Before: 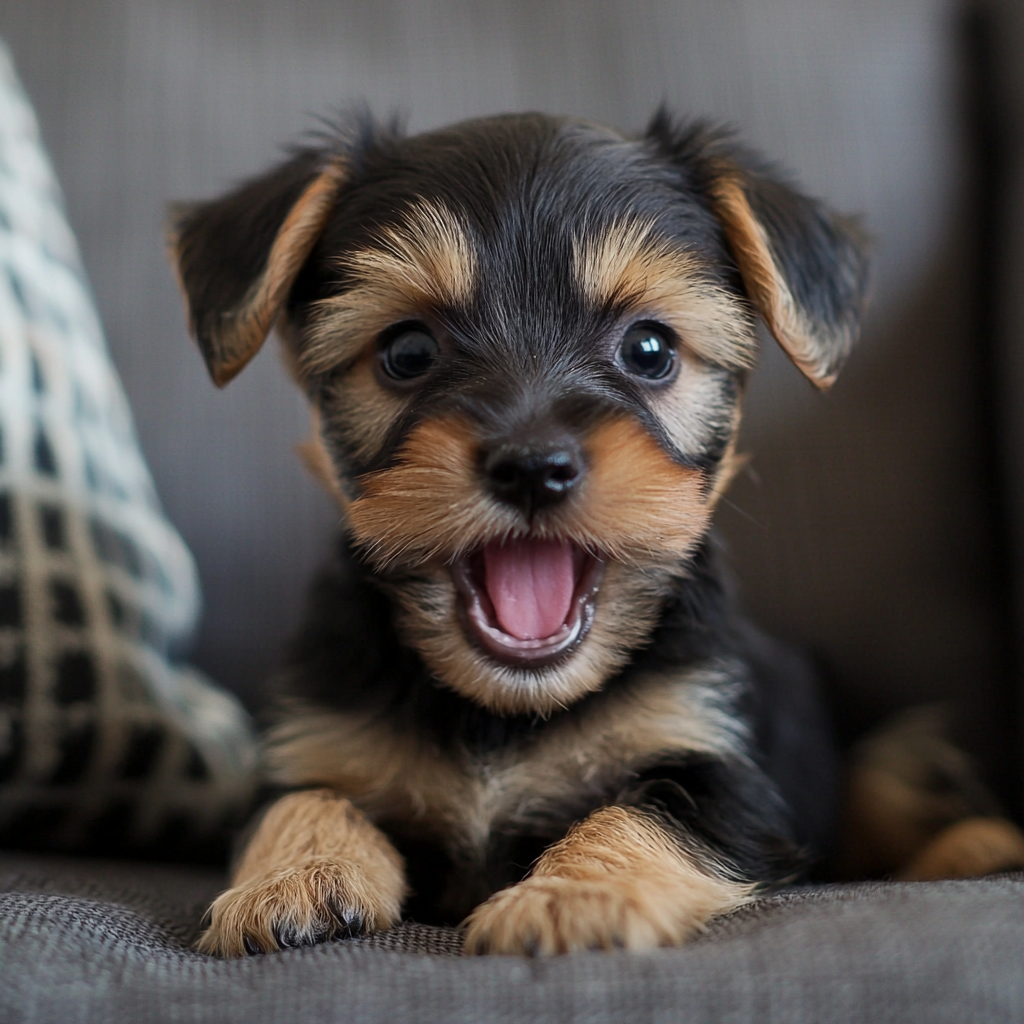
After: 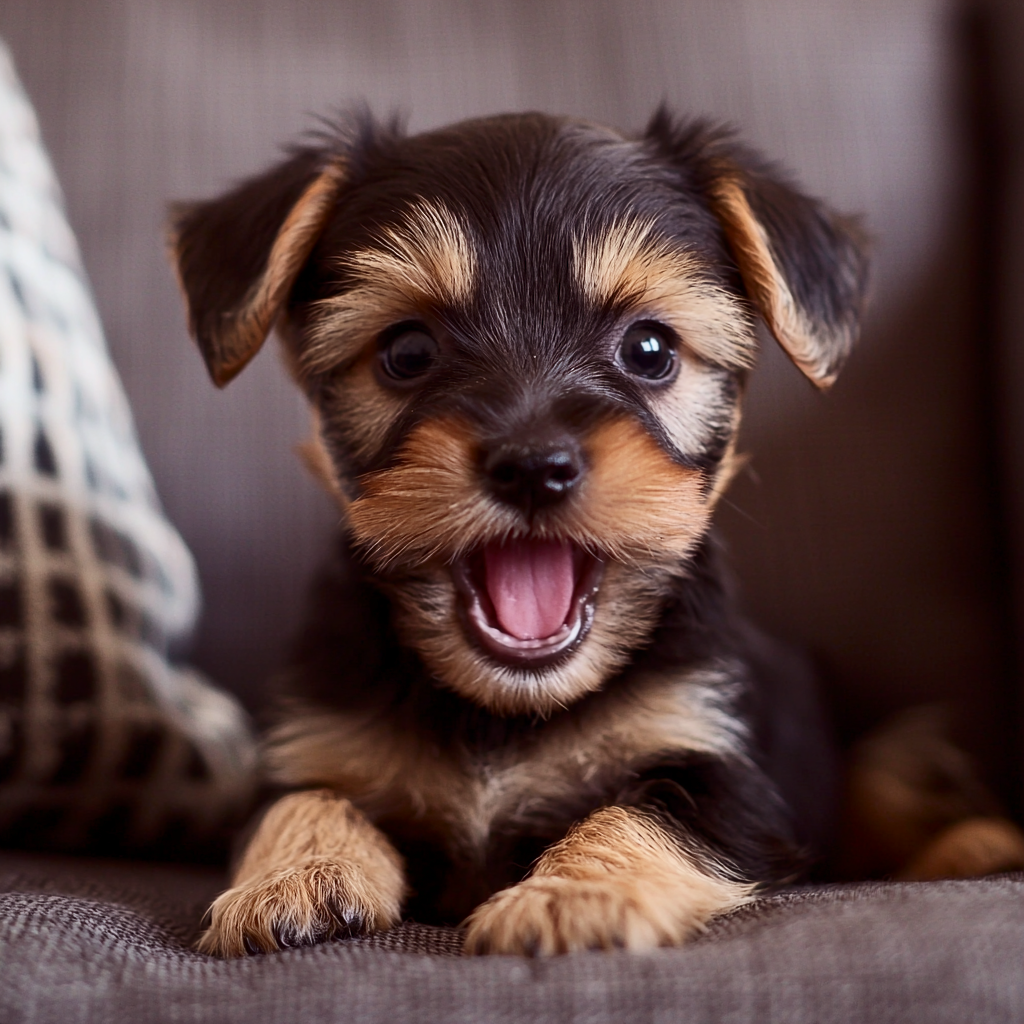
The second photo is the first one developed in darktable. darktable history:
contrast brightness saturation: contrast 0.22
rgb levels: mode RGB, independent channels, levels [[0, 0.474, 1], [0, 0.5, 1], [0, 0.5, 1]]
